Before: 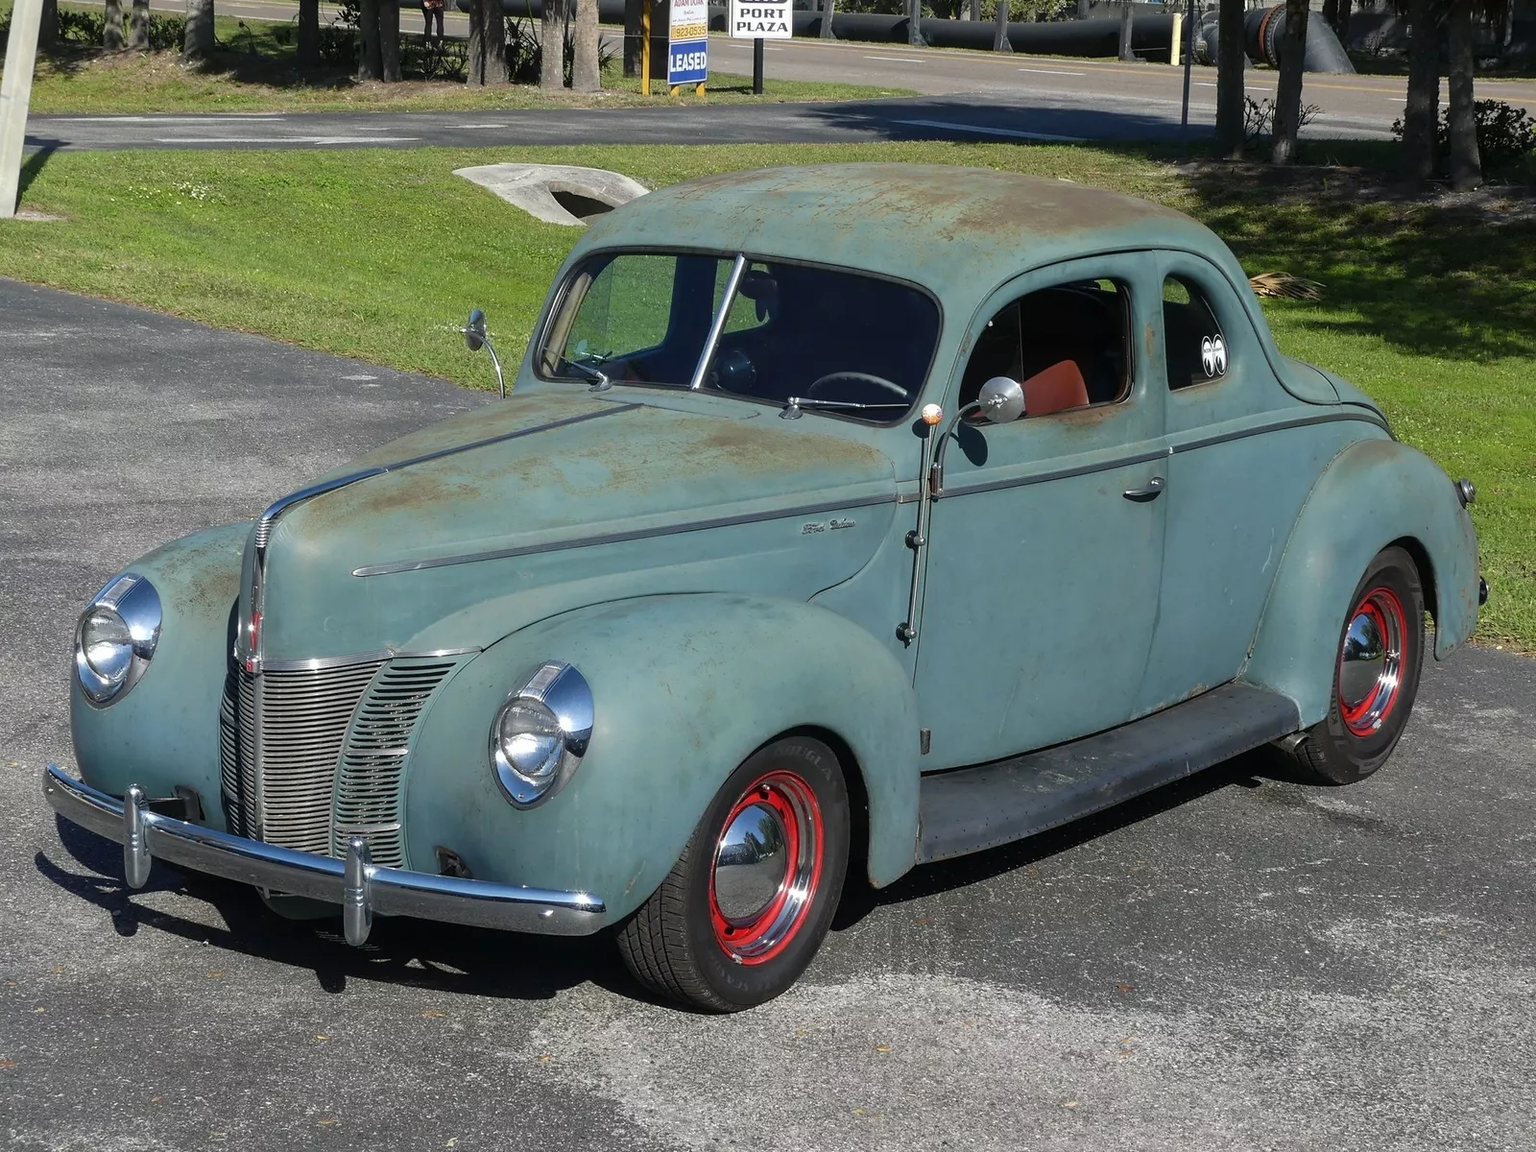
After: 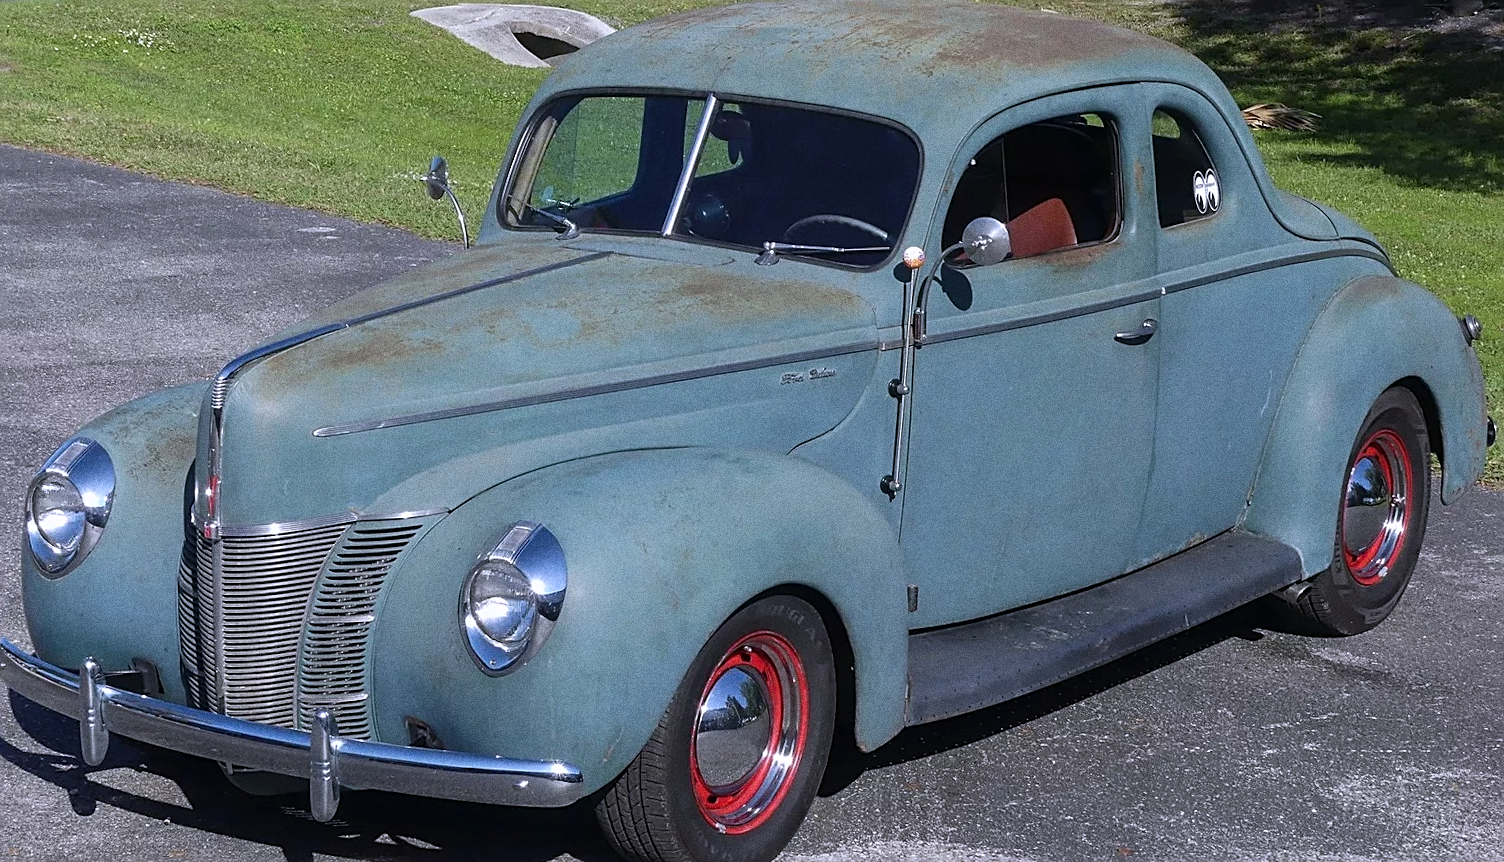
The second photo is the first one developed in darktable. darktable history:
color calibration: illuminant as shot in camera, x 0.363, y 0.385, temperature 4528.04 K
grain: coarseness 9.61 ISO, strength 35.62%
sharpen: on, module defaults
rotate and perspective: rotation -1°, crop left 0.011, crop right 0.989, crop top 0.025, crop bottom 0.975
crop and rotate: left 2.991%, top 13.302%, right 1.981%, bottom 12.636%
